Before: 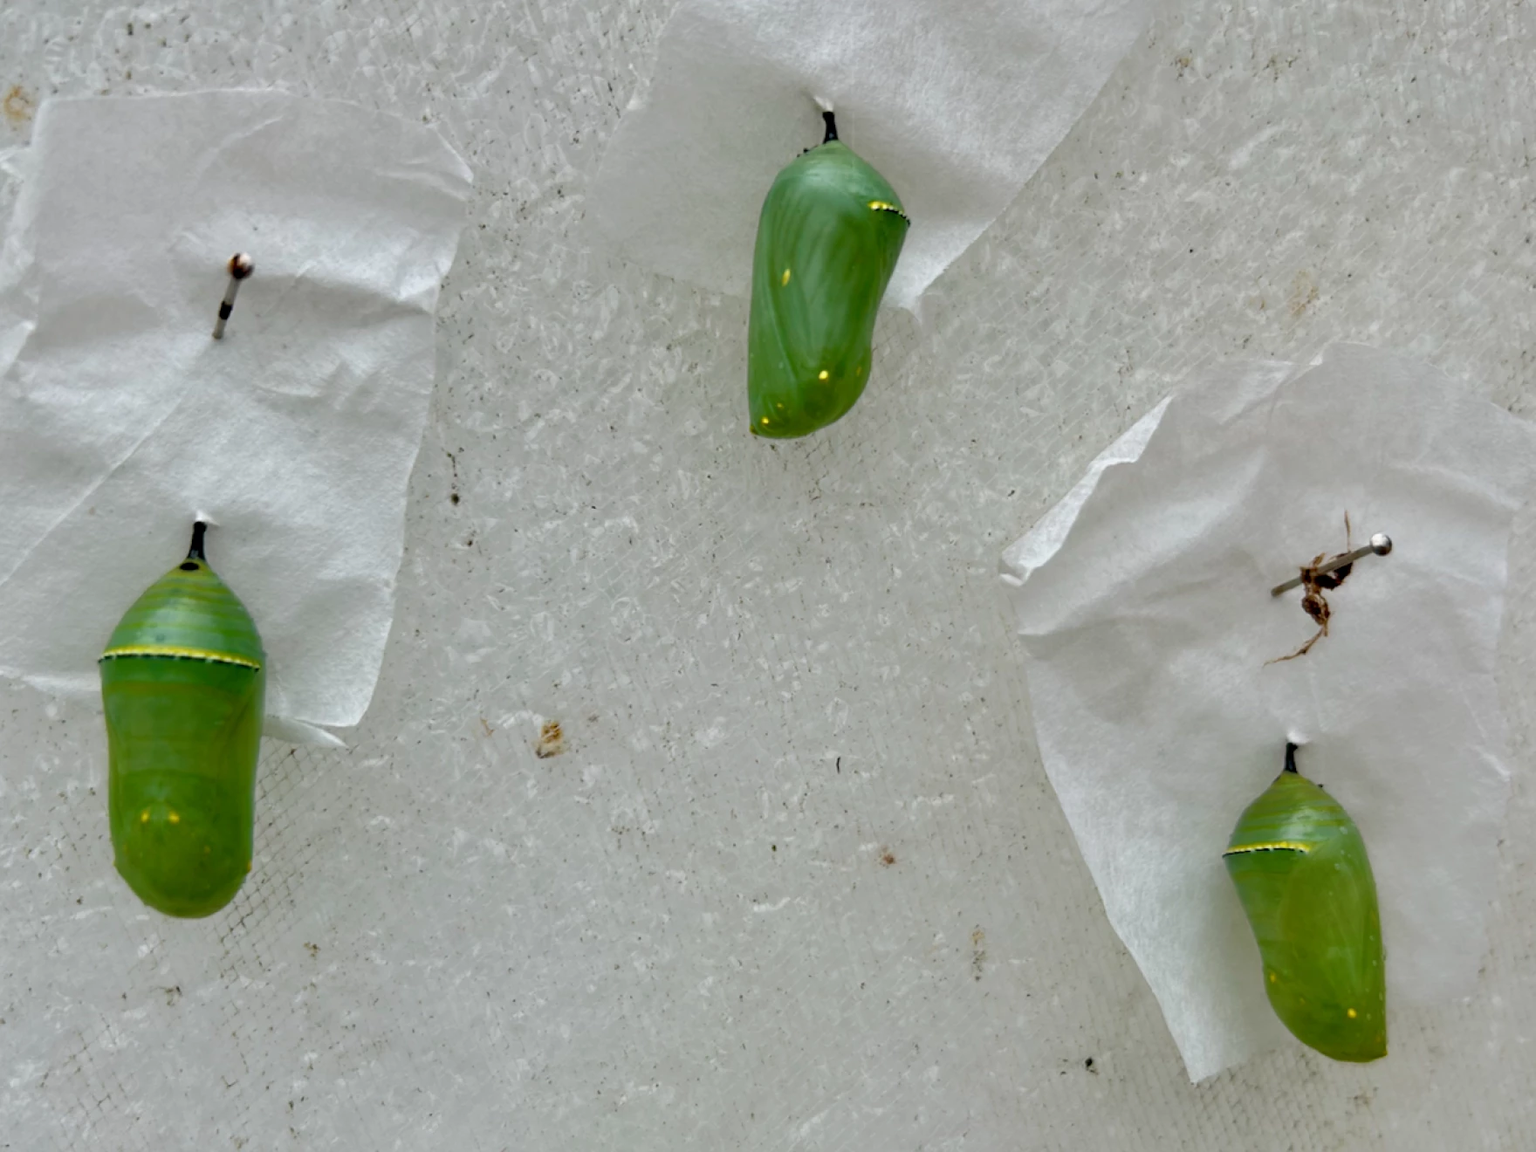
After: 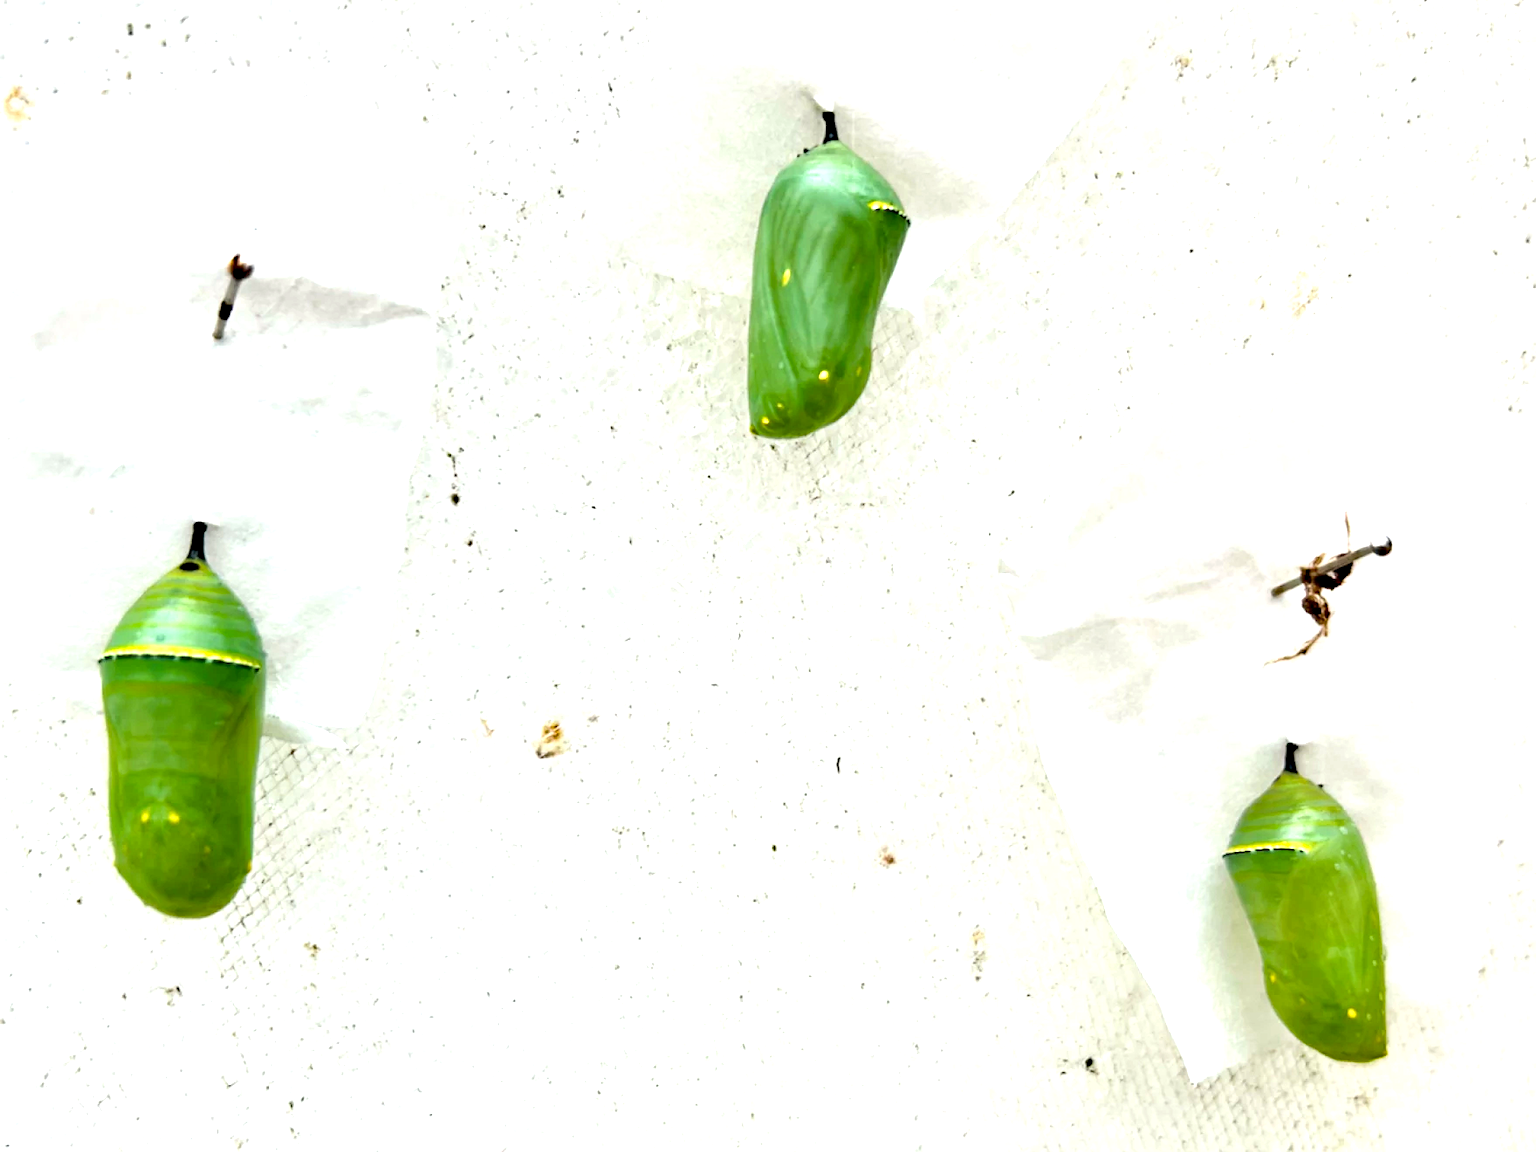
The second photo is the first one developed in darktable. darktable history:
haze removal: compatibility mode true, adaptive false
tone equalizer: -8 EV -0.75 EV, -7 EV -0.7 EV, -6 EV -0.6 EV, -5 EV -0.4 EV, -3 EV 0.4 EV, -2 EV 0.6 EV, -1 EV 0.7 EV, +0 EV 0.75 EV, edges refinement/feathering 500, mask exposure compensation -1.57 EV, preserve details no
exposure: black level correction 0, exposure 1.1 EV, compensate exposure bias true, compensate highlight preservation false
